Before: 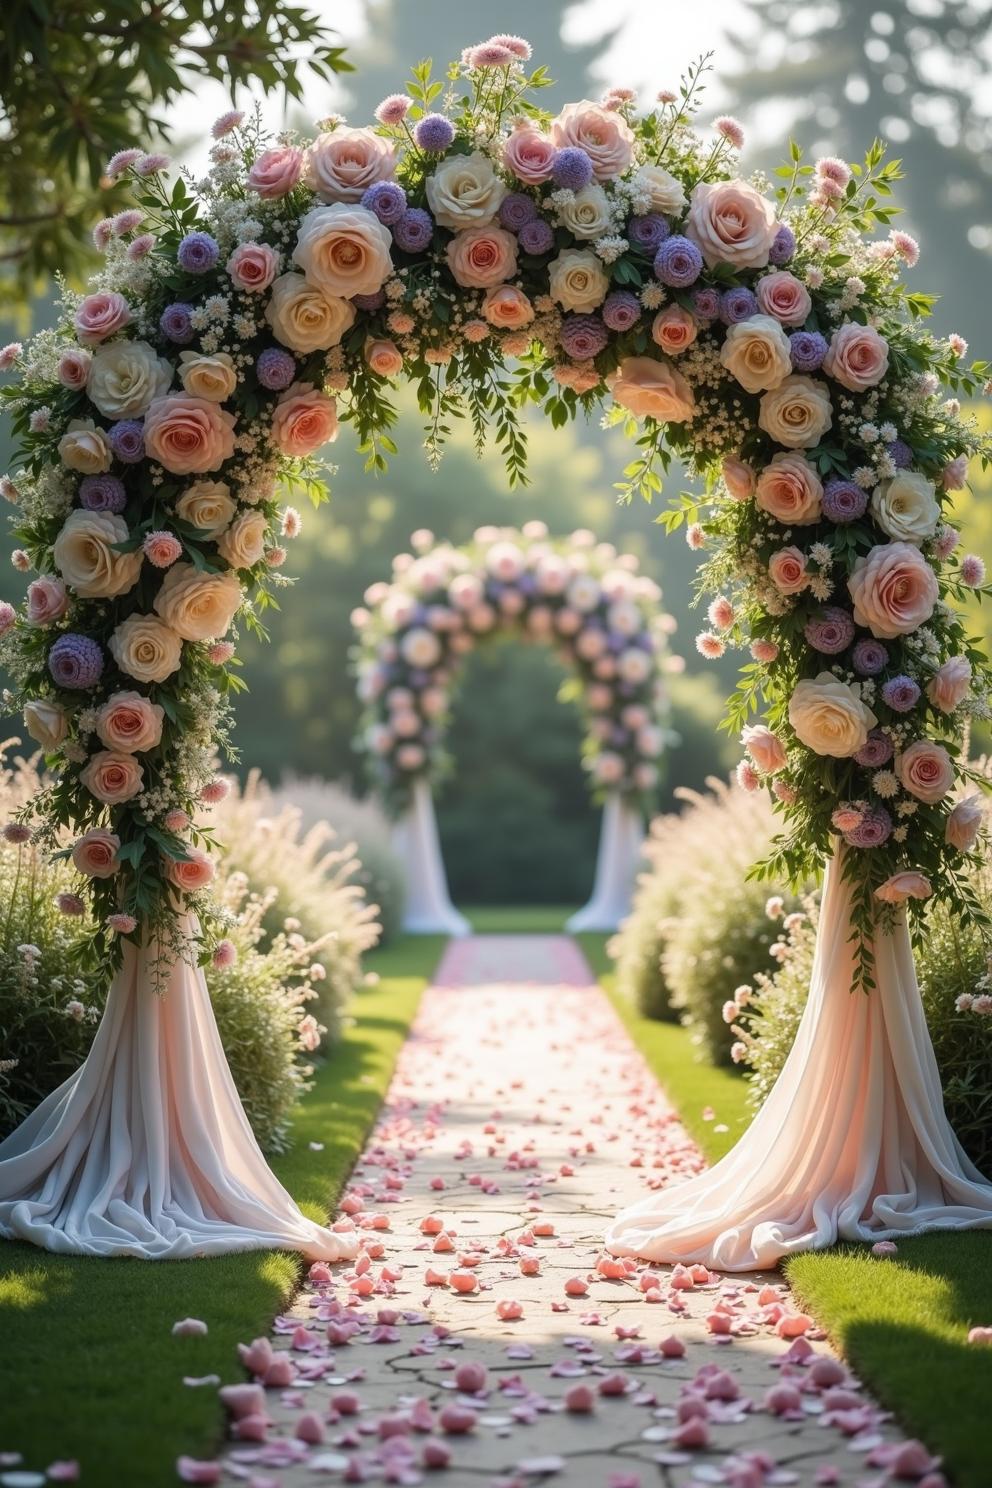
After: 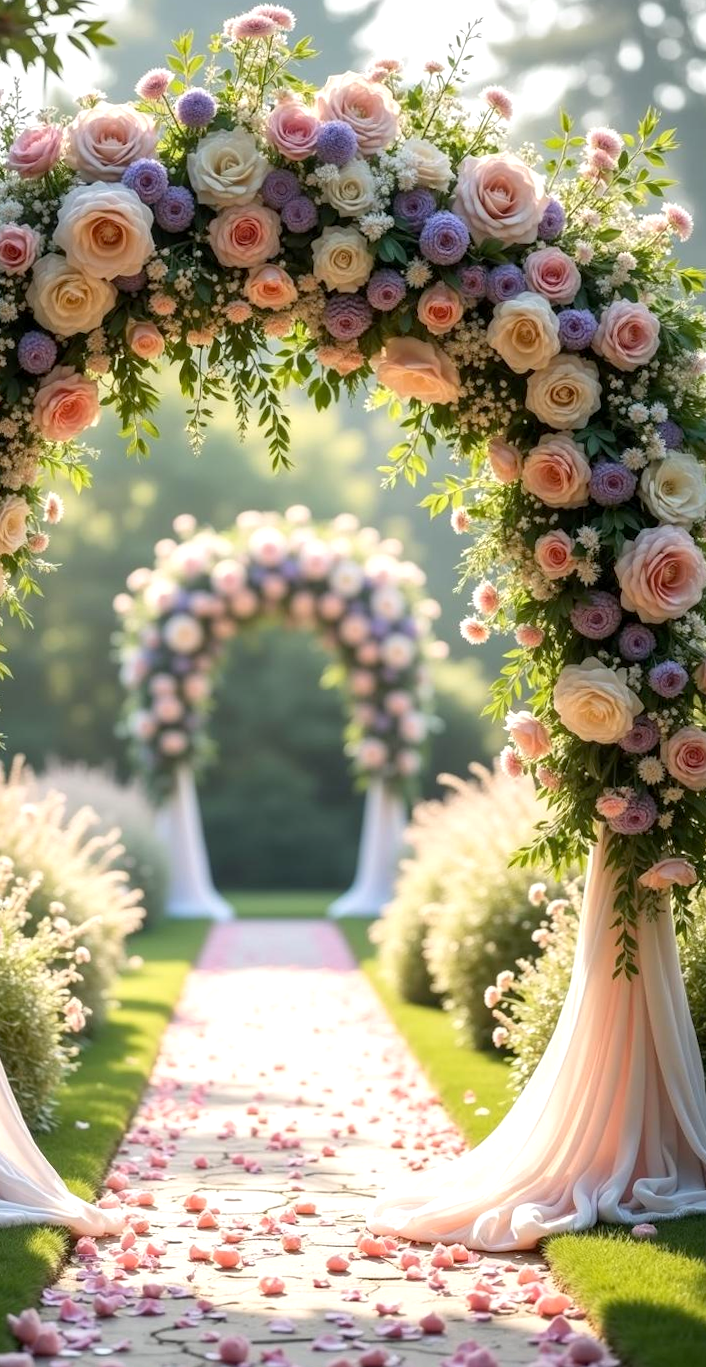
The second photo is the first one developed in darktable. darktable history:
exposure: black level correction 0.003, exposure 0.383 EV, compensate highlight preservation false
crop and rotate: left 24.034%, top 2.838%, right 6.406%, bottom 6.299%
rotate and perspective: lens shift (vertical) 0.048, lens shift (horizontal) -0.024, automatic cropping off
